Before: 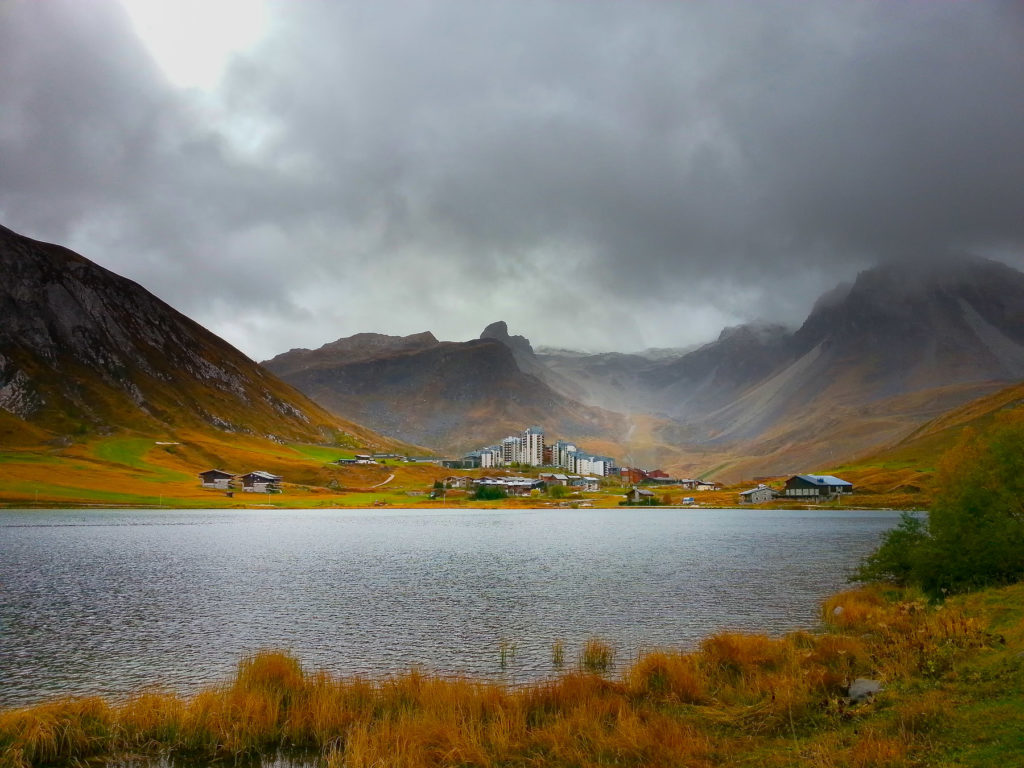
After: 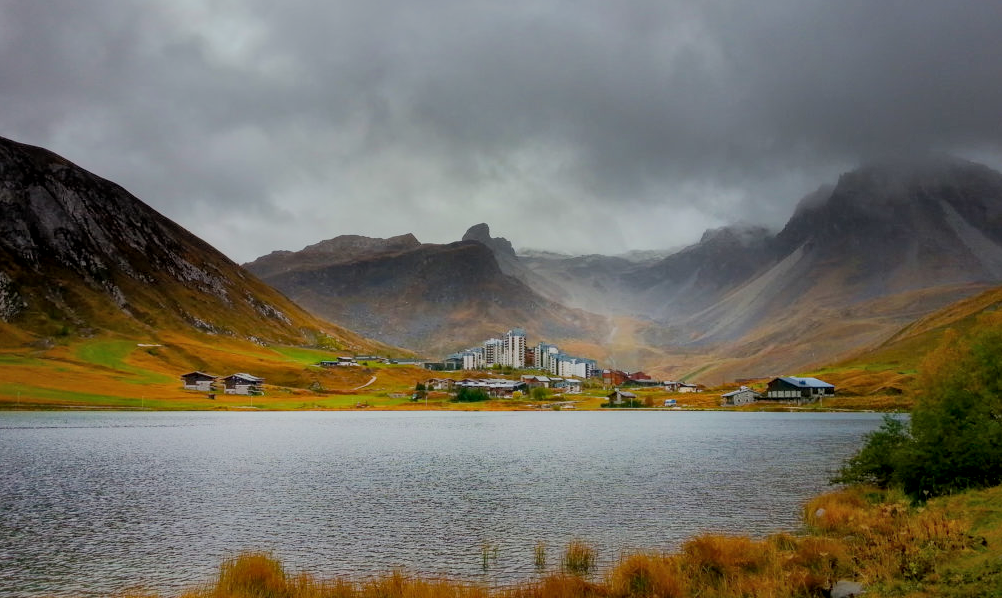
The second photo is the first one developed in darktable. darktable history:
shadows and highlights: on, module defaults
local contrast: on, module defaults
filmic rgb: black relative exposure -7.65 EV, white relative exposure 4.56 EV, hardness 3.61
crop and rotate: left 1.814%, top 12.818%, right 0.25%, bottom 9.225%
